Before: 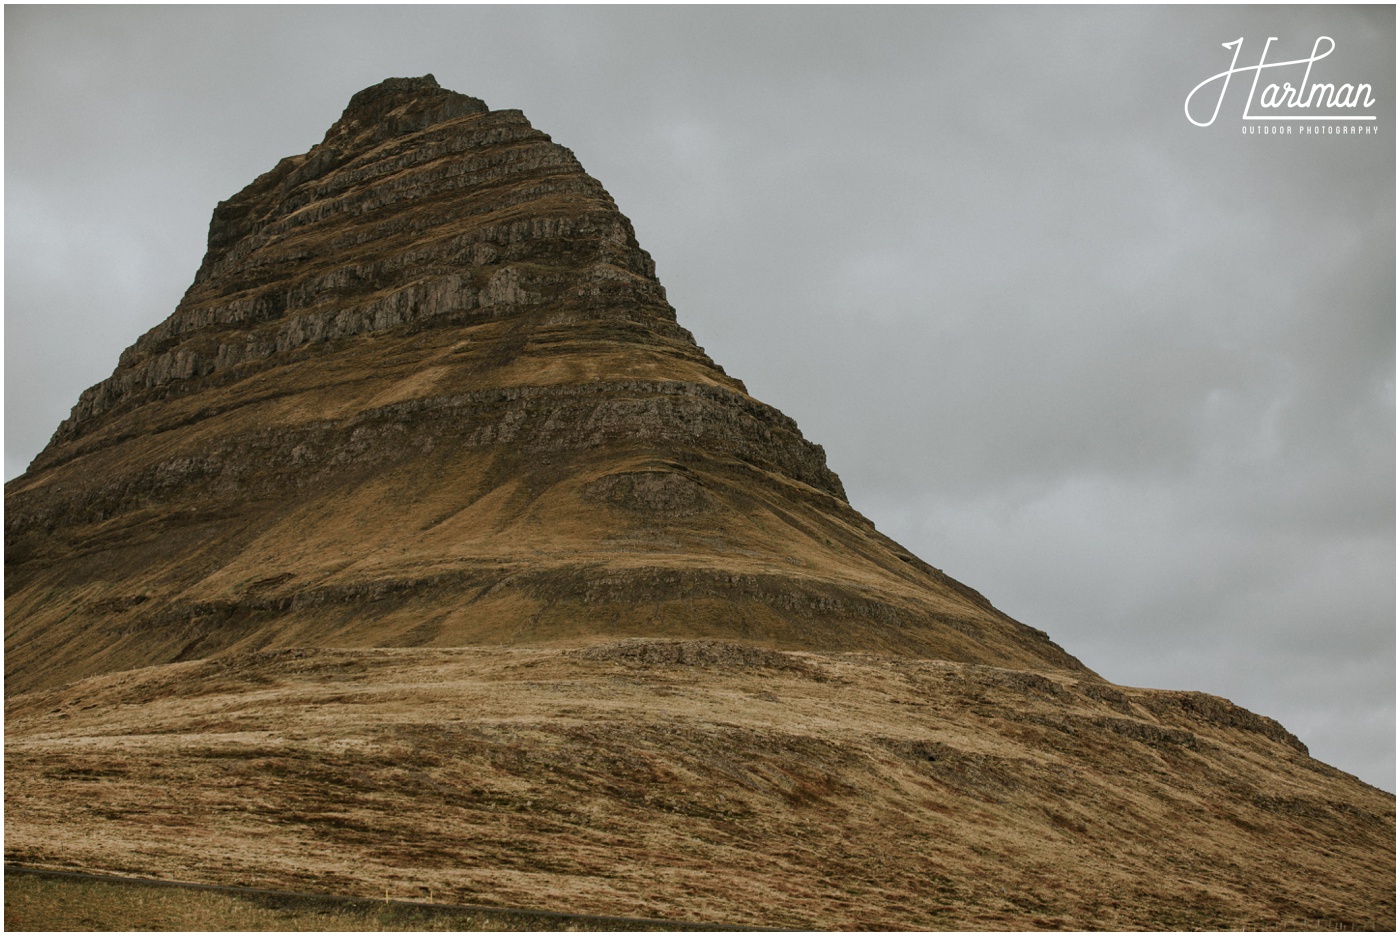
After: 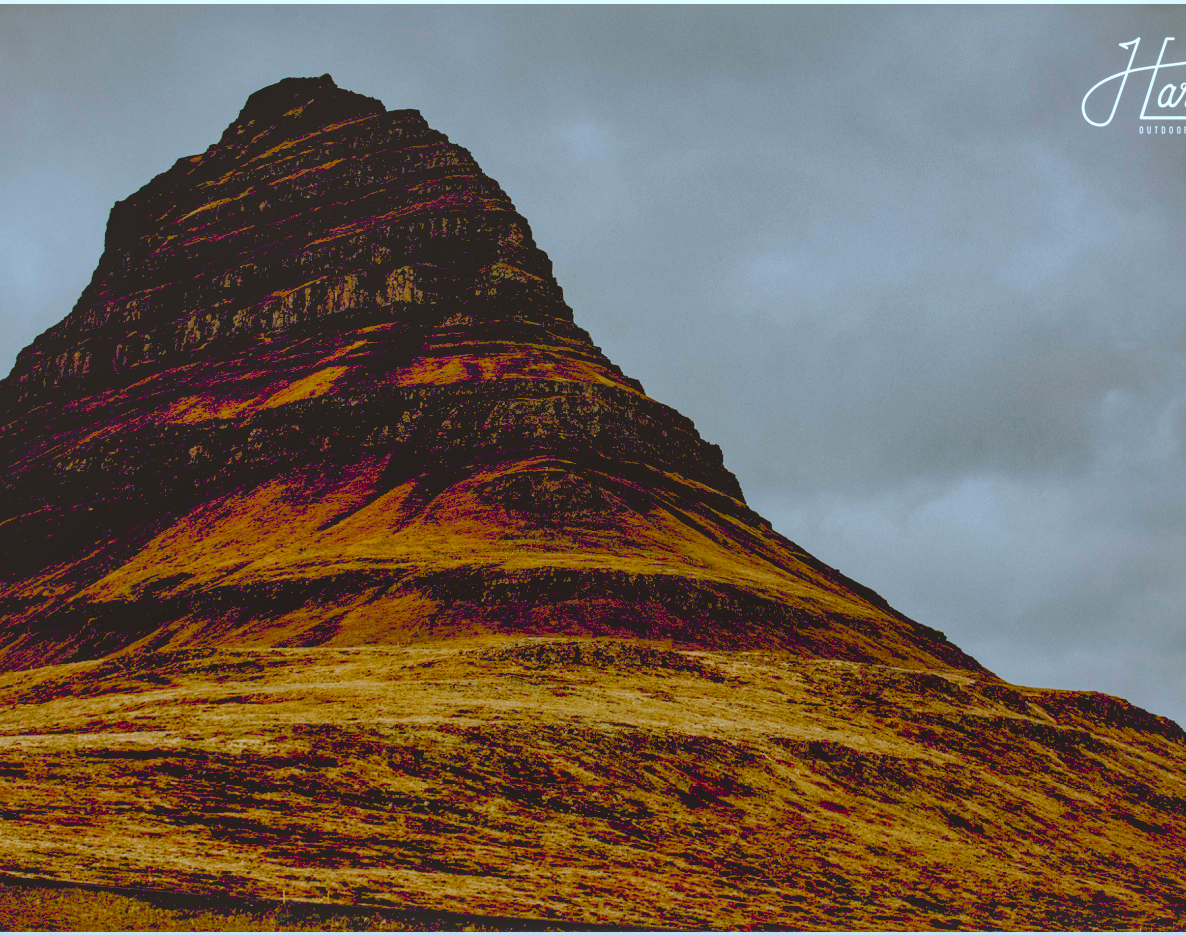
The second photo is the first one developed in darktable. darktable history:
contrast brightness saturation: contrast -0.185, saturation 0.188
shadows and highlights: highlights color adjustment 49.84%
color balance rgb: highlights gain › luminance 16.325%, highlights gain › chroma 2.965%, highlights gain › hue 259.45°, global offset › chroma 0.126%, global offset › hue 253.13°, perceptual saturation grading › global saturation 19.438%, global vibrance 20%
local contrast: on, module defaults
exposure: black level correction 0.057, compensate highlight preservation false
haze removal: adaptive false
color correction: highlights a* -4.88, highlights b* -3.87, shadows a* 3.89, shadows b* 4.1
crop: left 7.373%, right 7.871%
